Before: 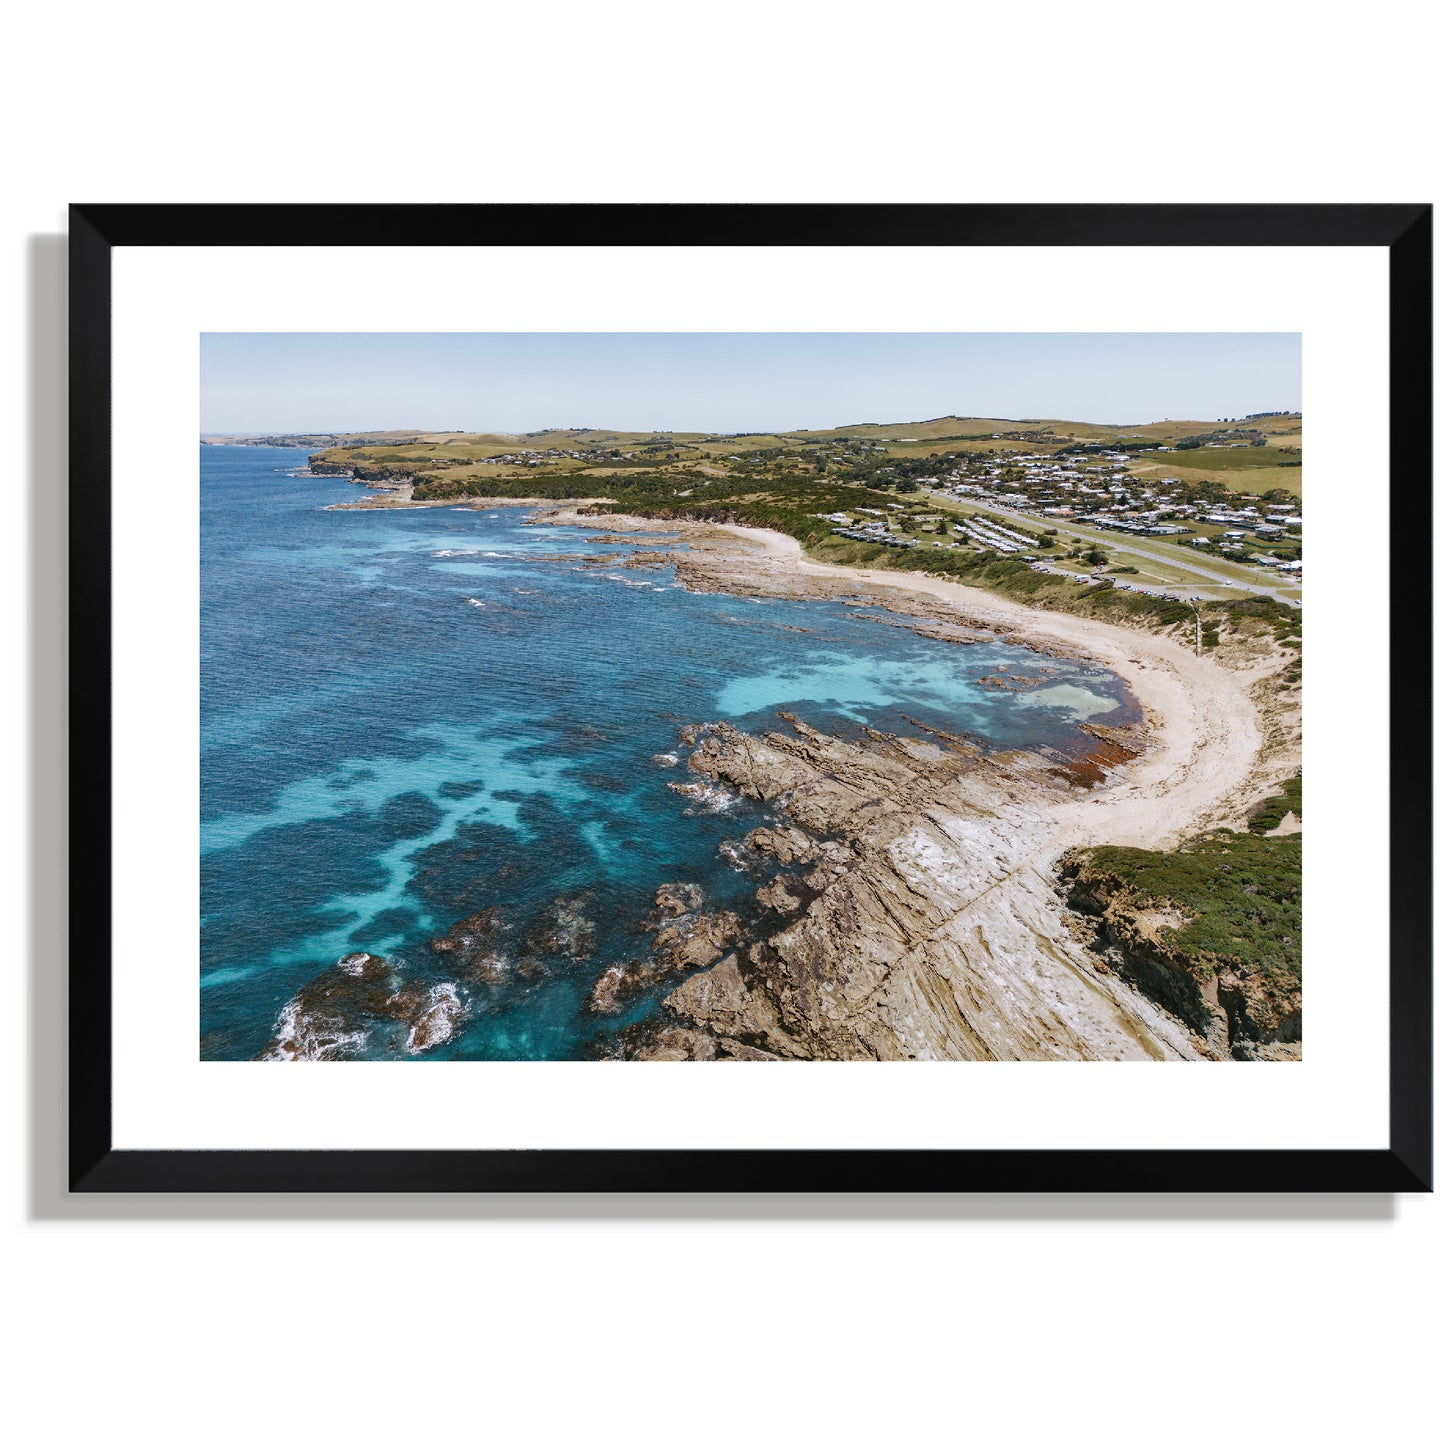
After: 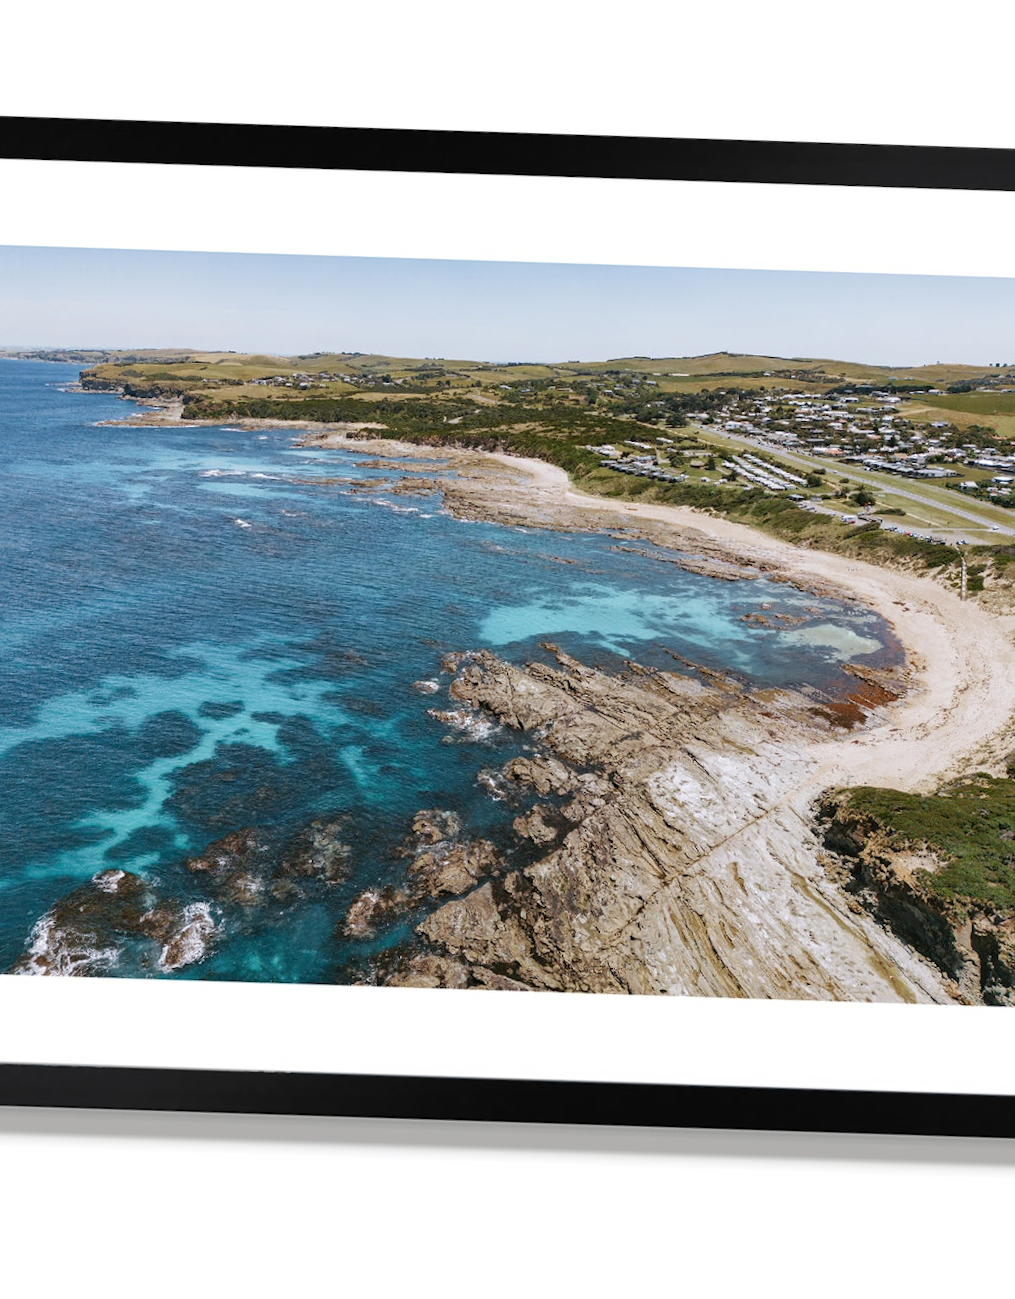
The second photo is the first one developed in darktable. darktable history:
crop and rotate: angle -3.27°, left 14.277%, top 0.028%, right 10.766%, bottom 0.028%
rotate and perspective: rotation -1.42°, crop left 0.016, crop right 0.984, crop top 0.035, crop bottom 0.965
